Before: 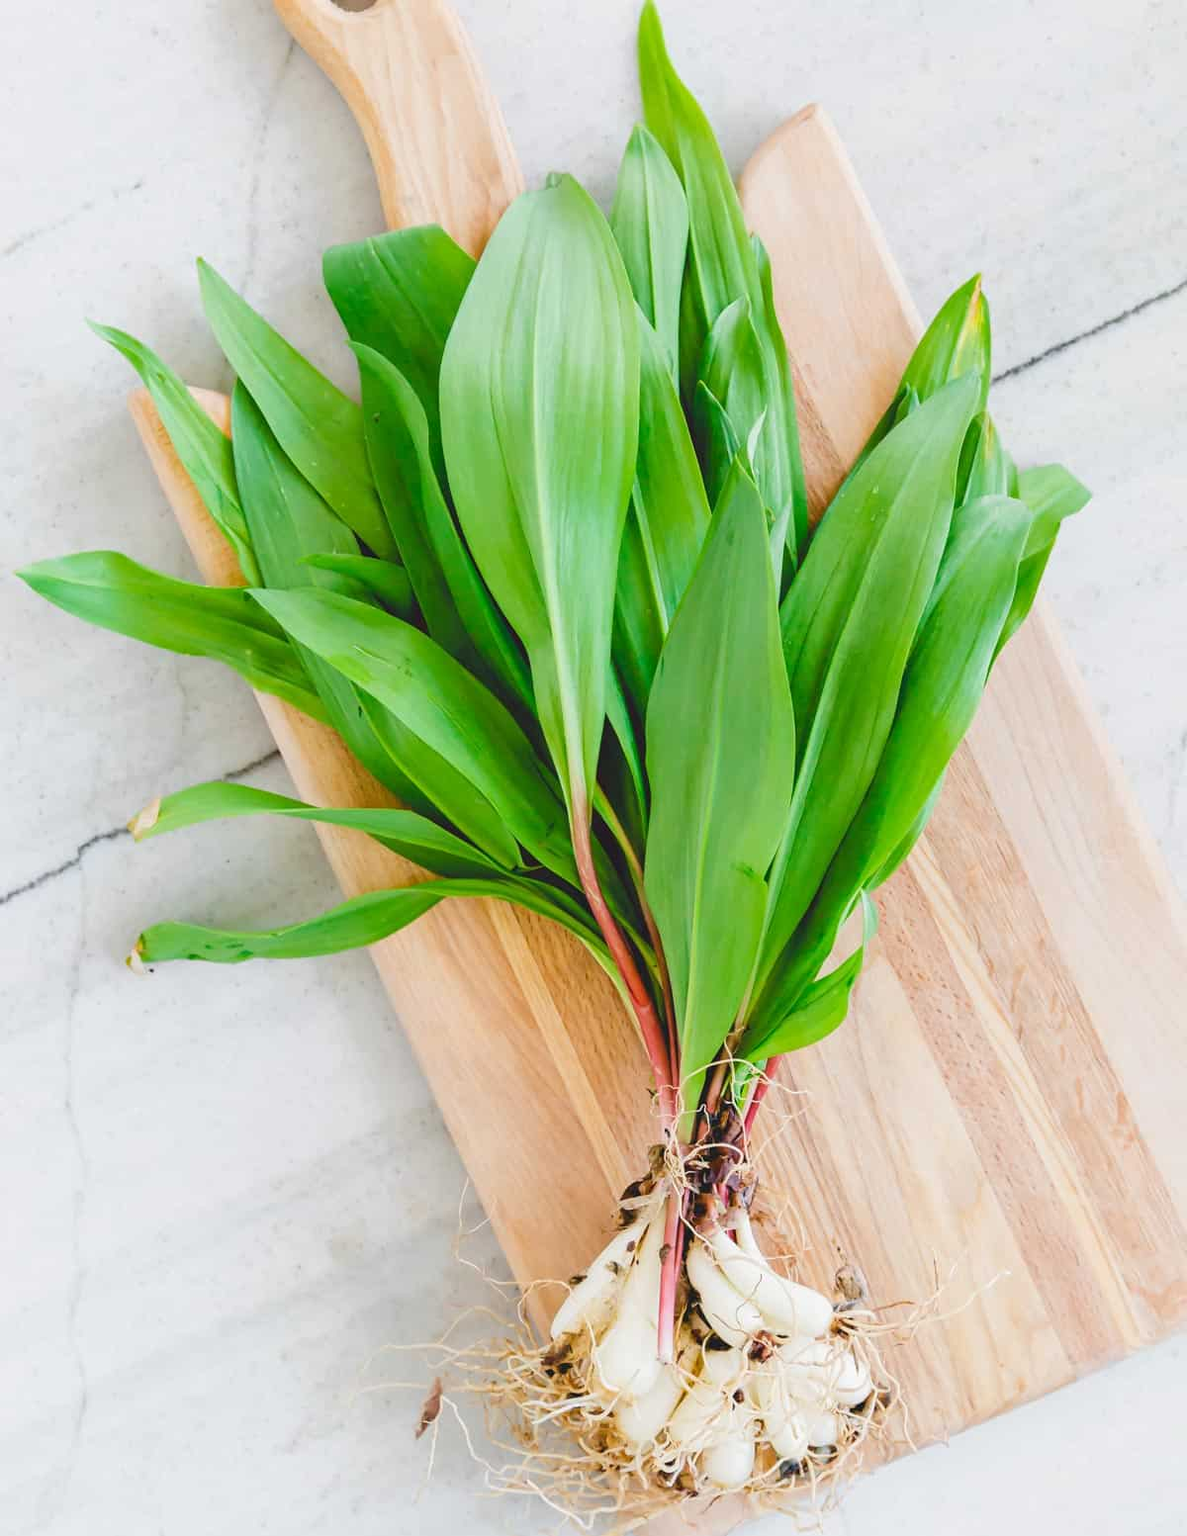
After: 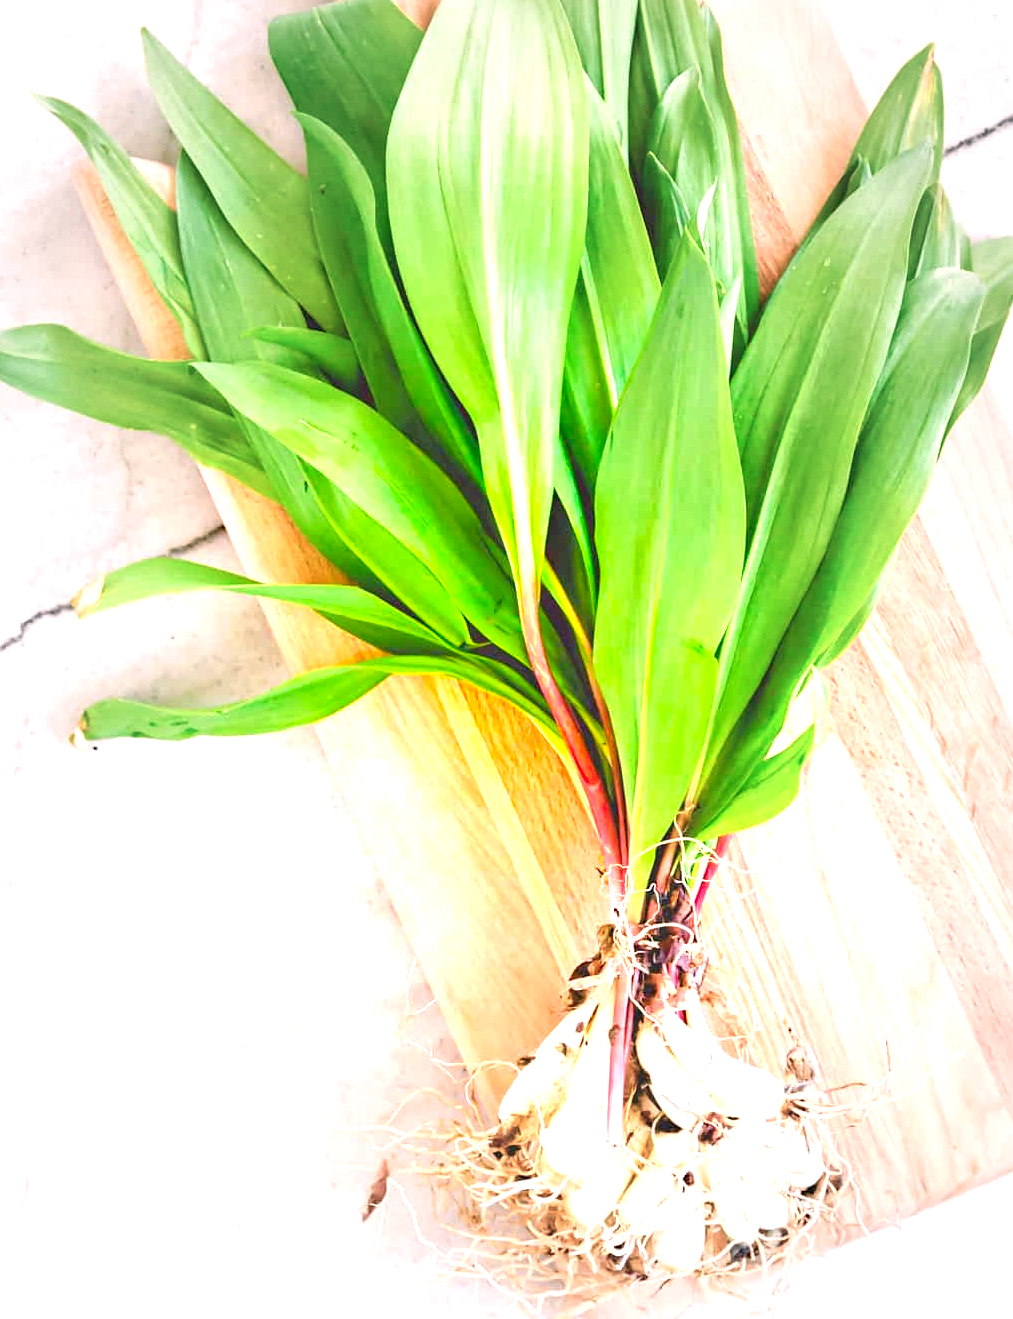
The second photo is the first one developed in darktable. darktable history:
color correction: highlights a* 14.55, highlights b* 4.68
exposure: black level correction 0, exposure 1.584 EV, compensate highlight preservation false
contrast brightness saturation: saturation 0.18
haze removal: strength 0.278, distance 0.254, compatibility mode true, adaptive false
vignetting: fall-off start 16.61%, fall-off radius 100.55%, width/height ratio 0.718
crop and rotate: left 4.858%, top 15.044%, right 10.679%
